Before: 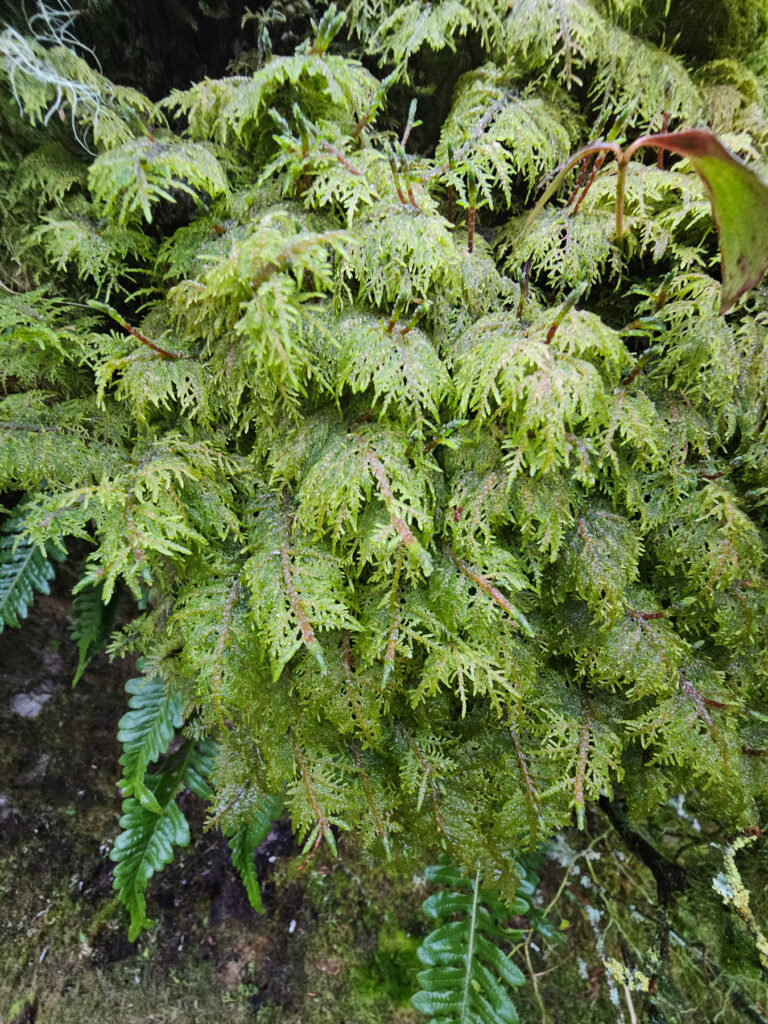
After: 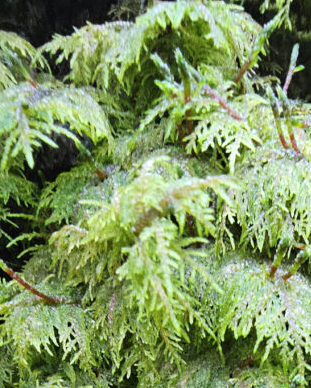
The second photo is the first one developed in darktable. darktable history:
color calibration: illuminant as shot in camera, x 0.358, y 0.373, temperature 4628.91 K
crop: left 15.452%, top 5.459%, right 43.956%, bottom 56.62%
exposure: exposure 0.3 EV, compensate highlight preservation false
